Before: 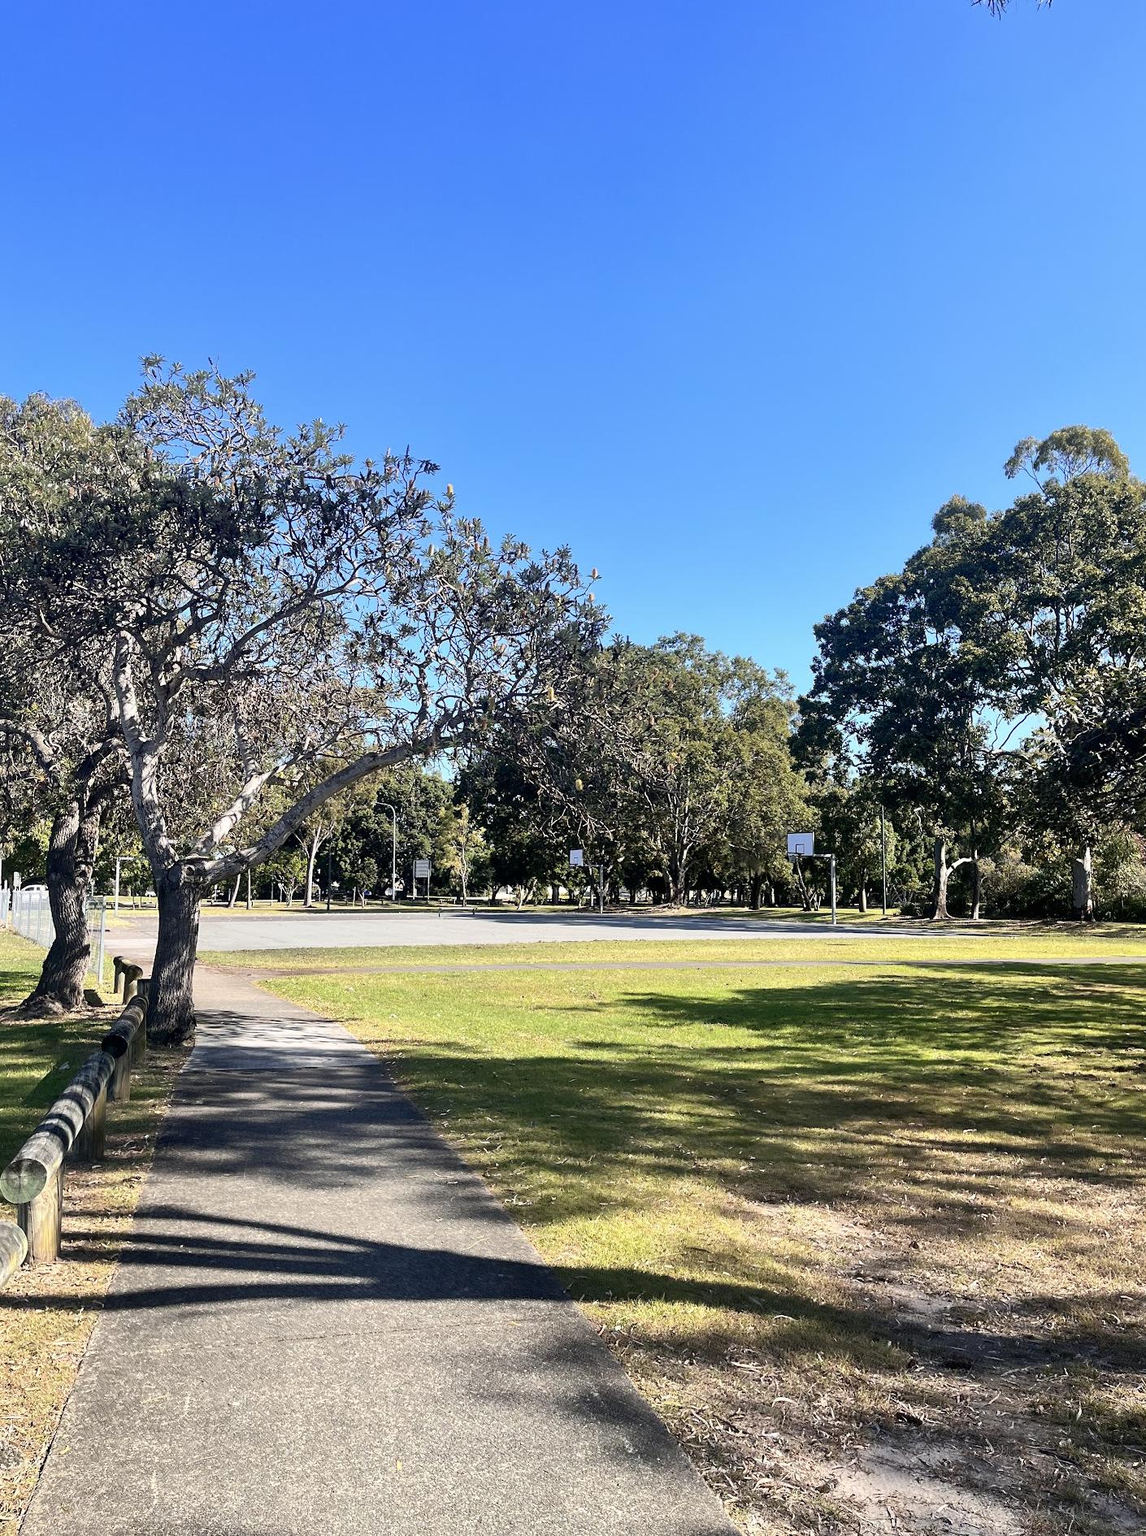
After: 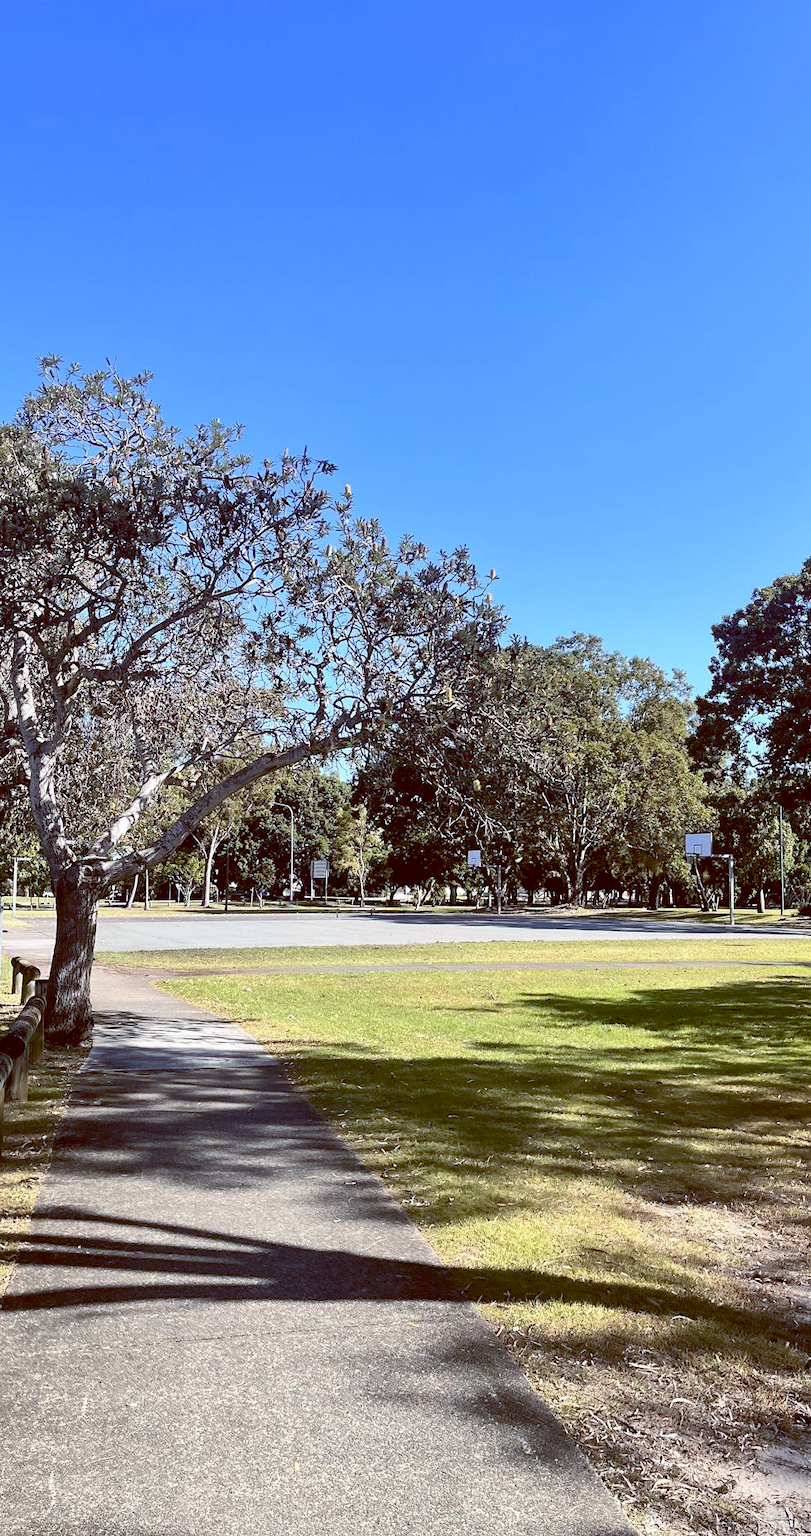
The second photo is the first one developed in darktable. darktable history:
crop and rotate: left 9.061%, right 20.142%
color balance: lift [1, 1.015, 1.004, 0.985], gamma [1, 0.958, 0.971, 1.042], gain [1, 0.956, 0.977, 1.044]
local contrast: mode bilateral grid, contrast 15, coarseness 36, detail 105%, midtone range 0.2
